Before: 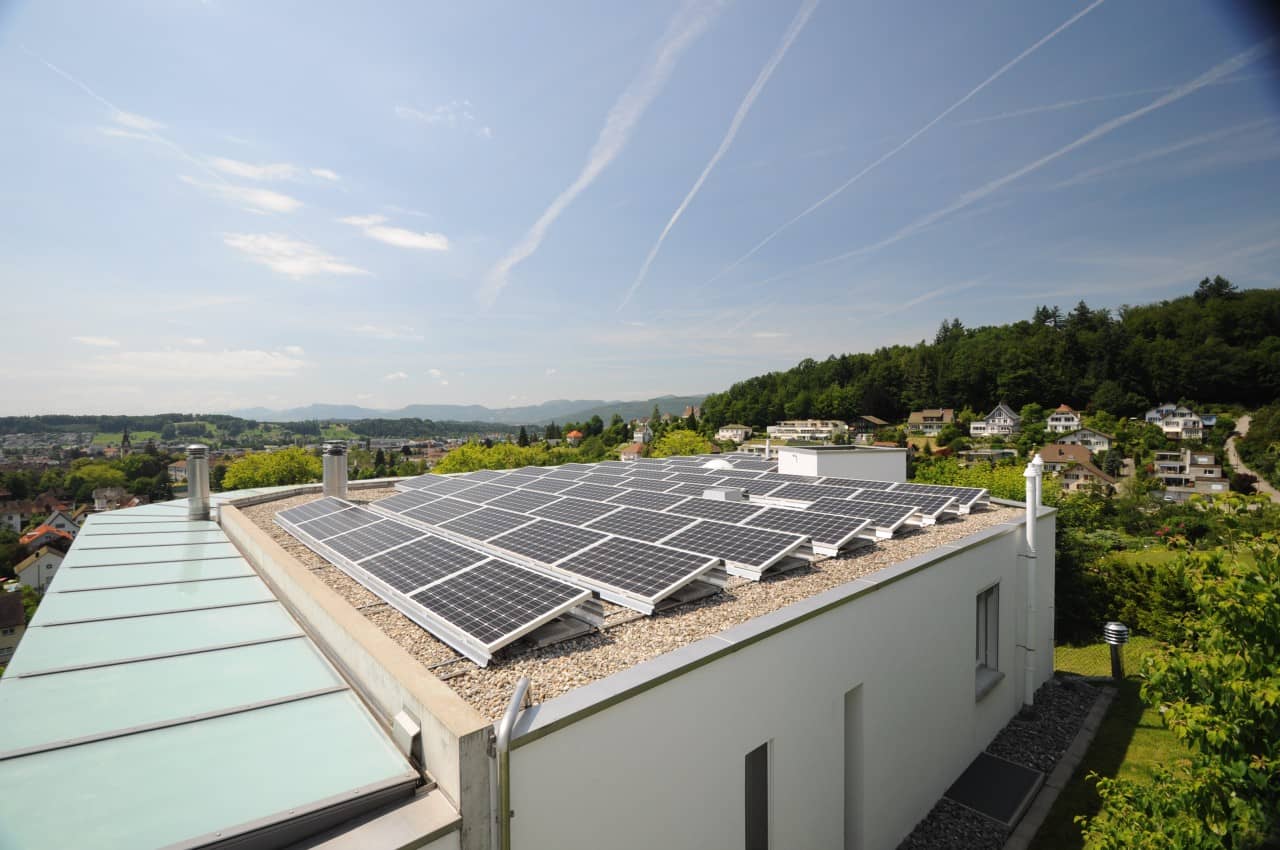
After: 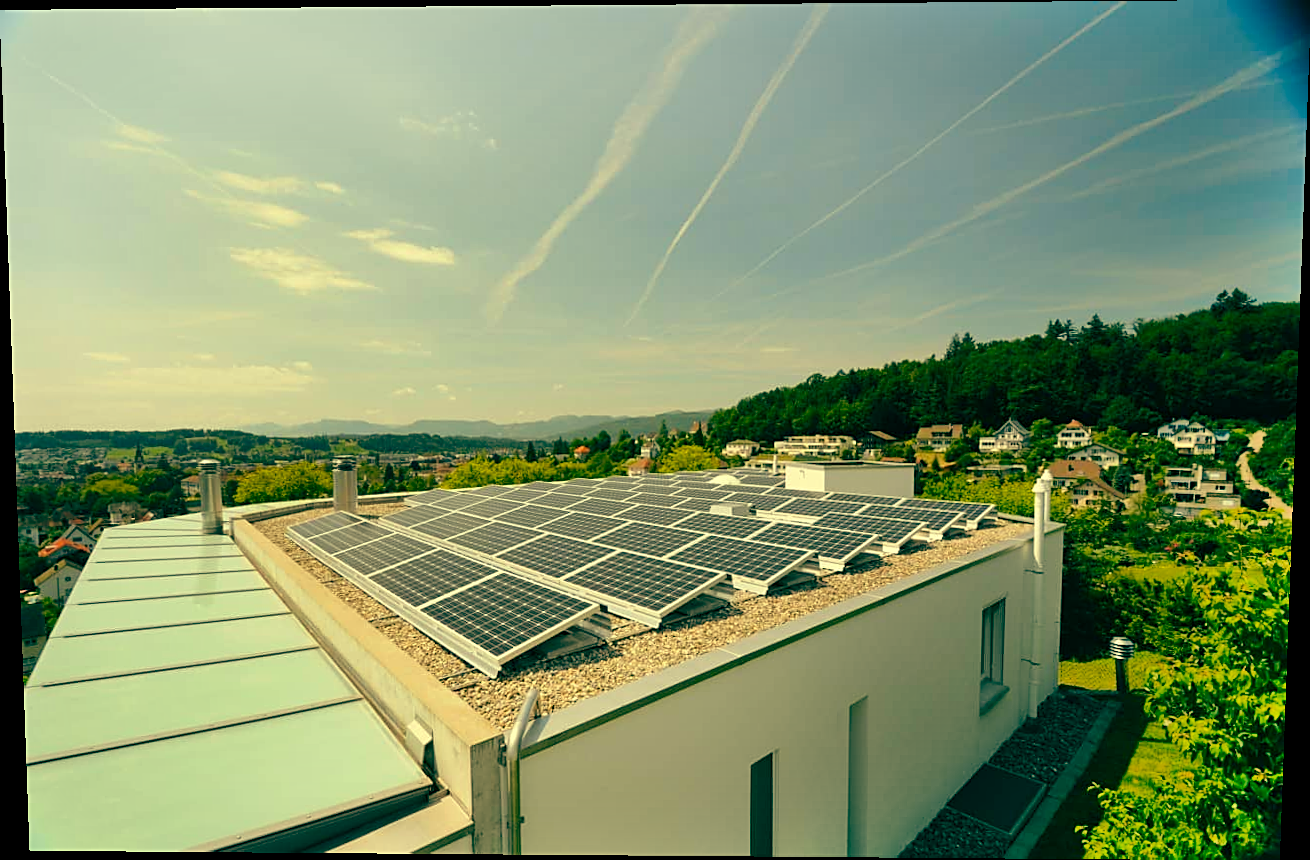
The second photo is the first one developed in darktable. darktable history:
shadows and highlights: soften with gaussian
sharpen: on, module defaults
rotate and perspective: lens shift (vertical) 0.048, lens shift (horizontal) -0.024, automatic cropping off
color correction: saturation 1.34
color balance: mode lift, gamma, gain (sRGB), lift [1, 0.69, 1, 1], gamma [1, 1.482, 1, 1], gain [1, 1, 1, 0.802]
